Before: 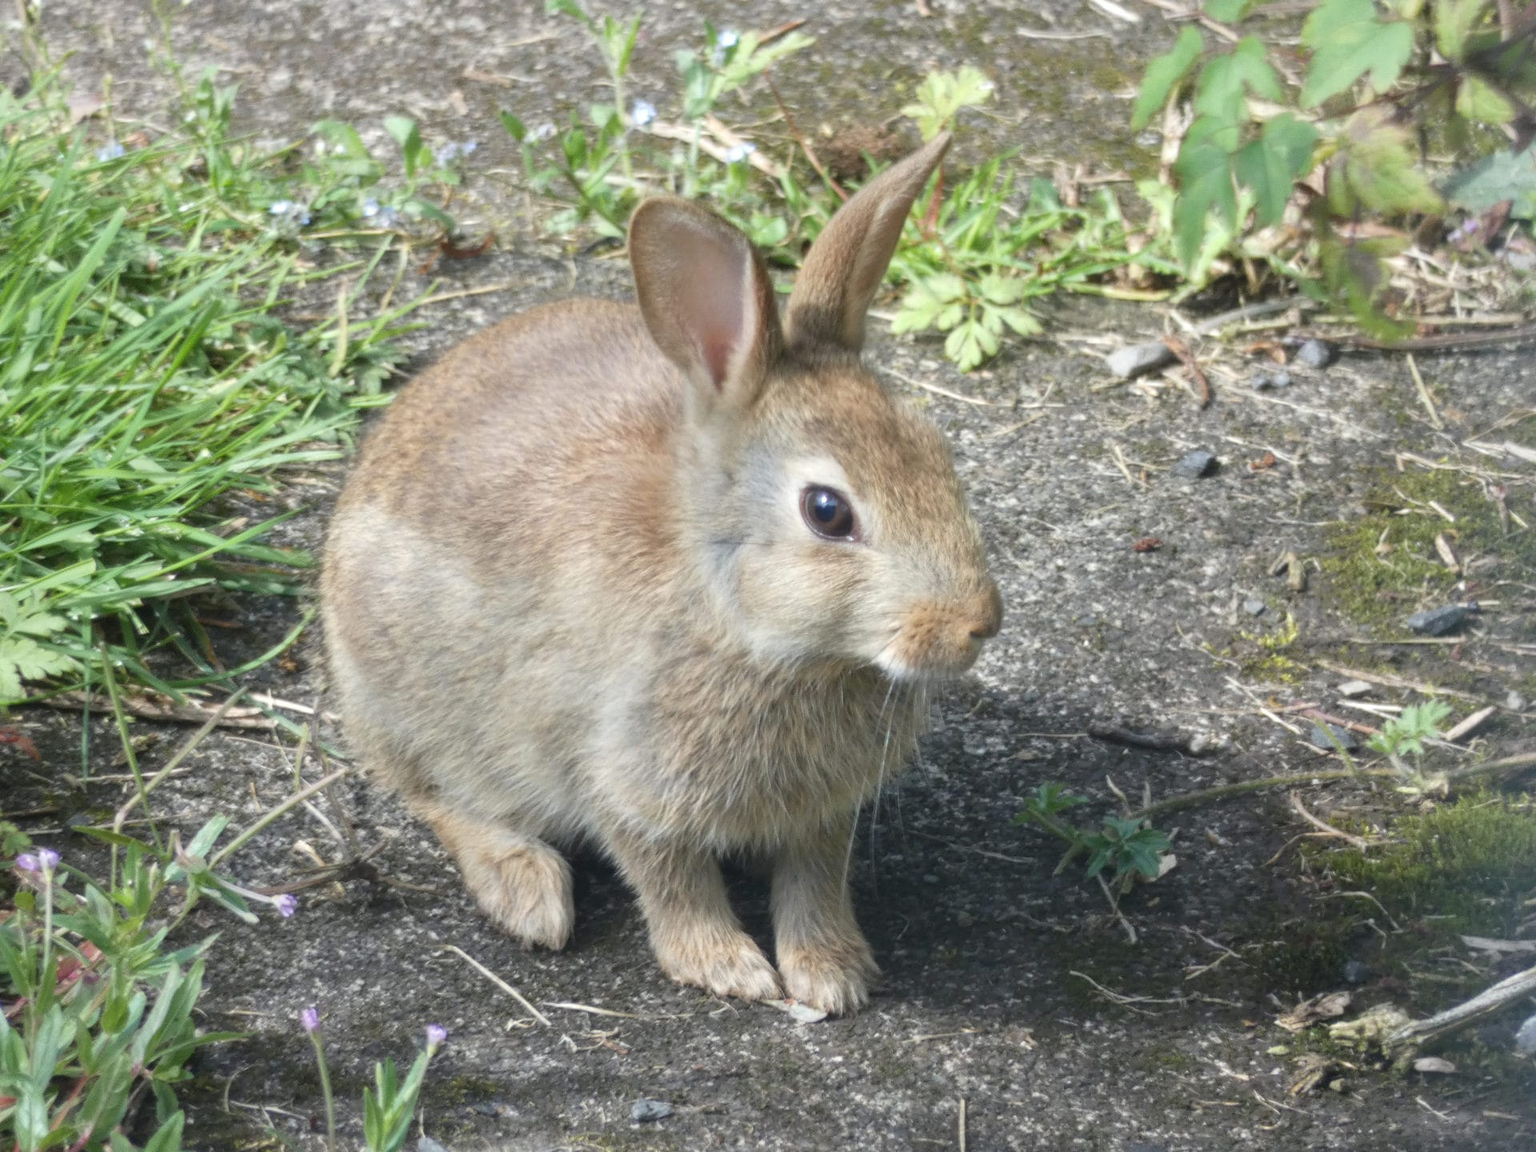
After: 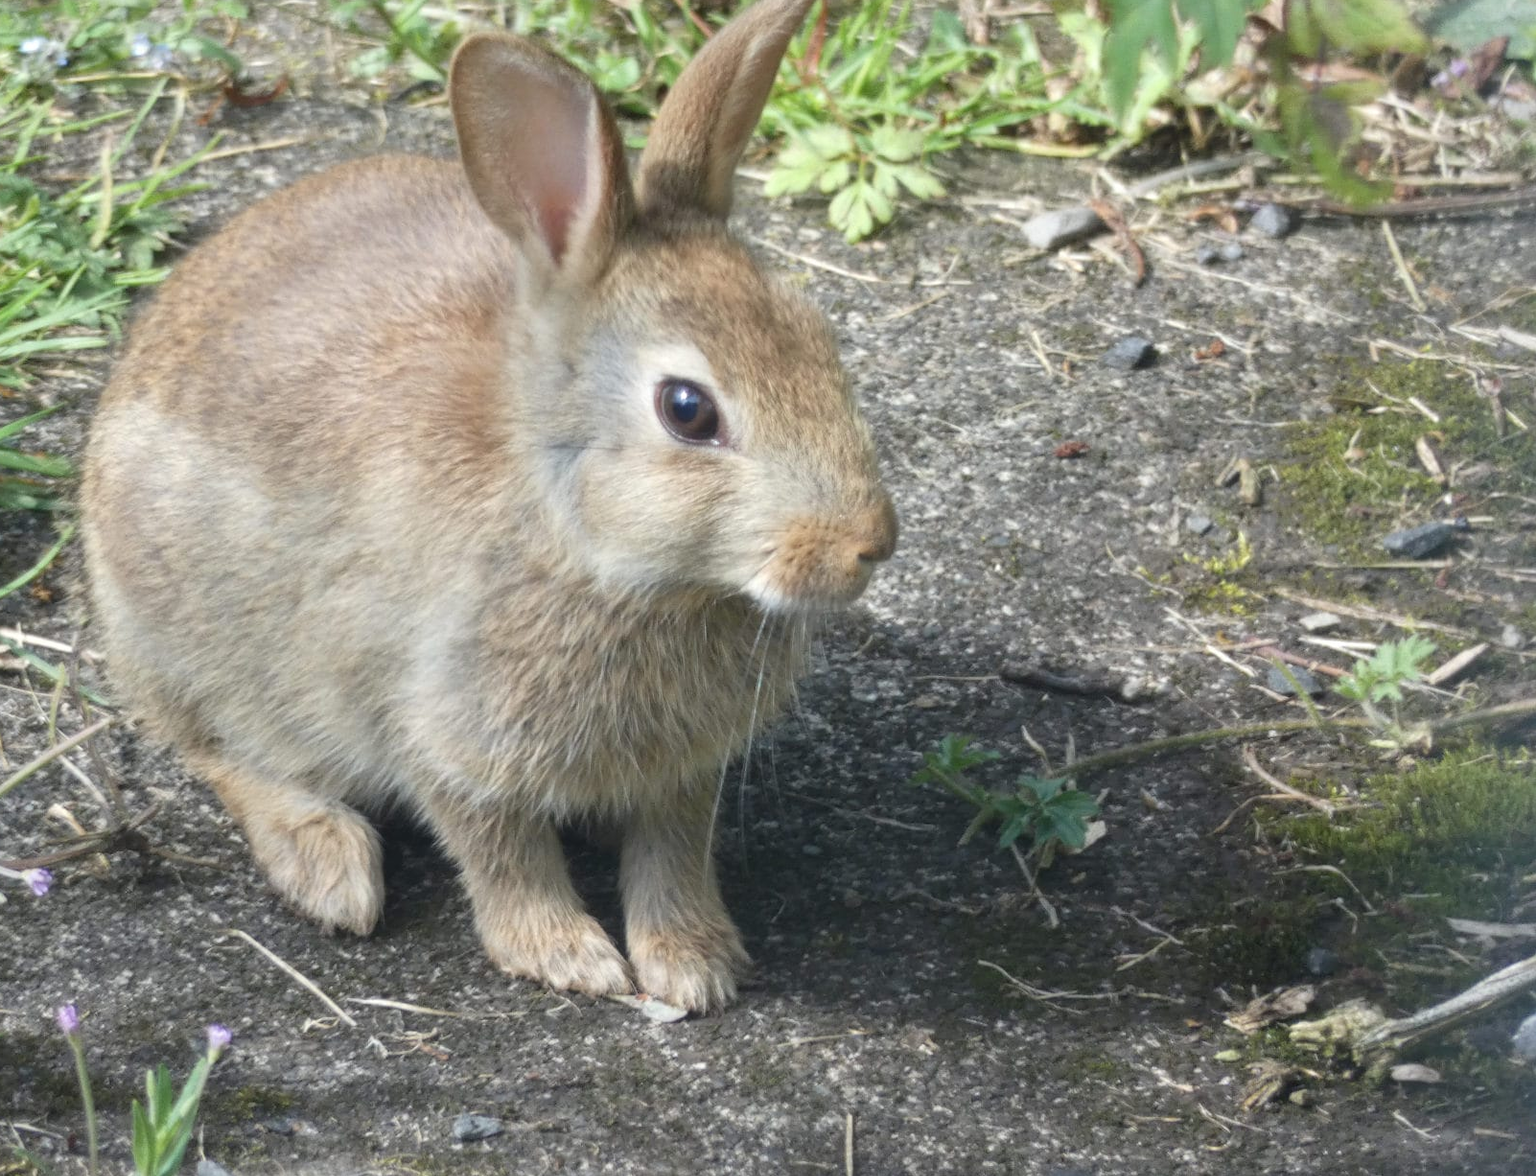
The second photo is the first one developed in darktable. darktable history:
crop: left 16.526%, top 14.743%
